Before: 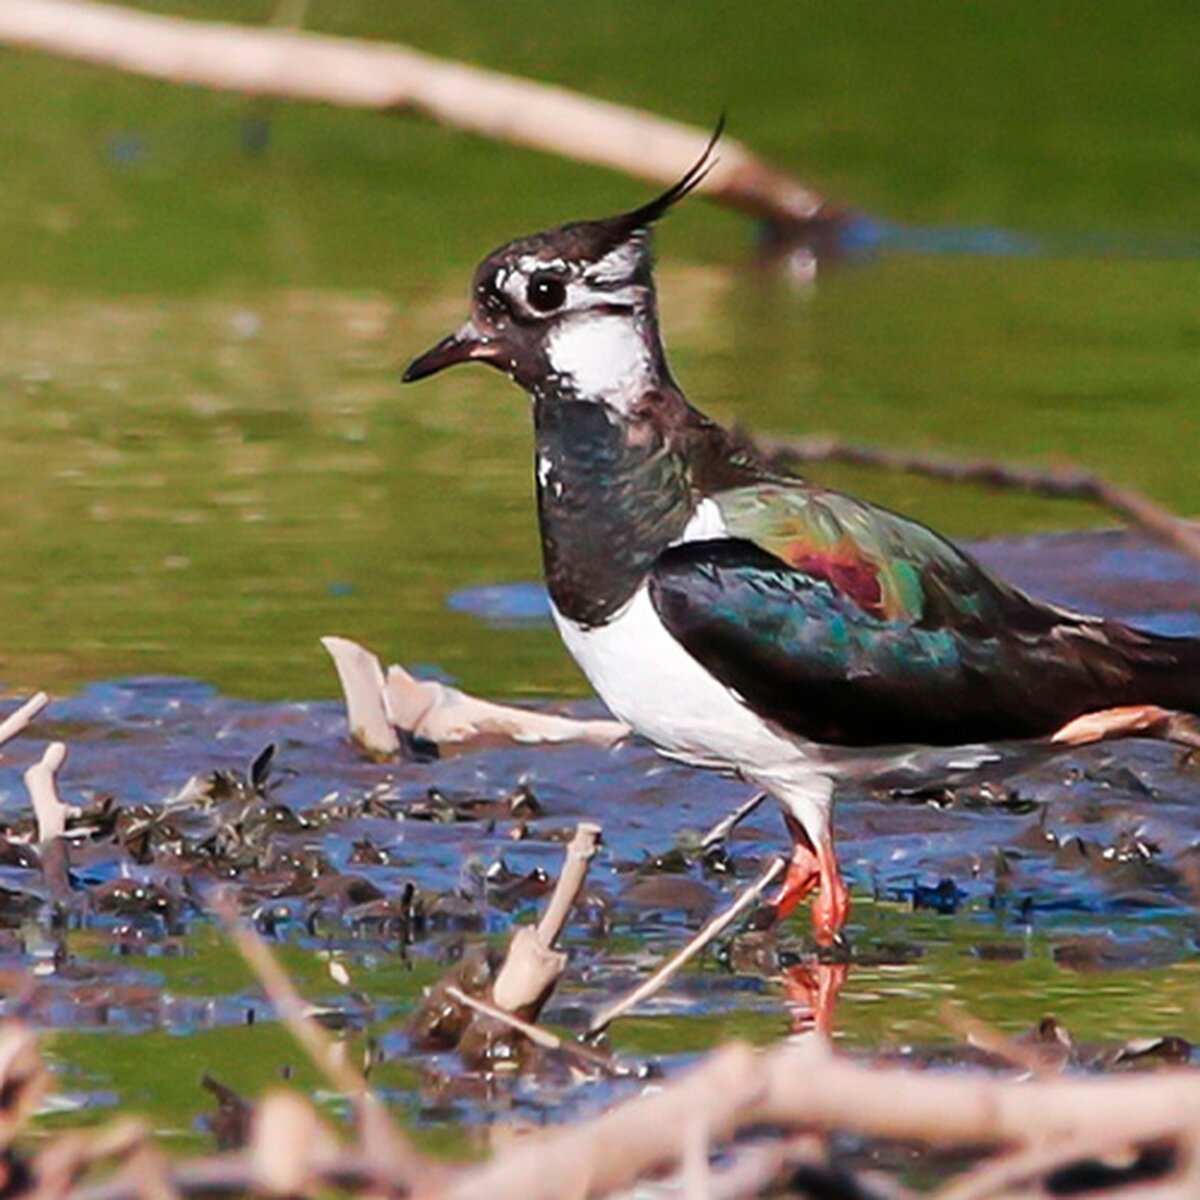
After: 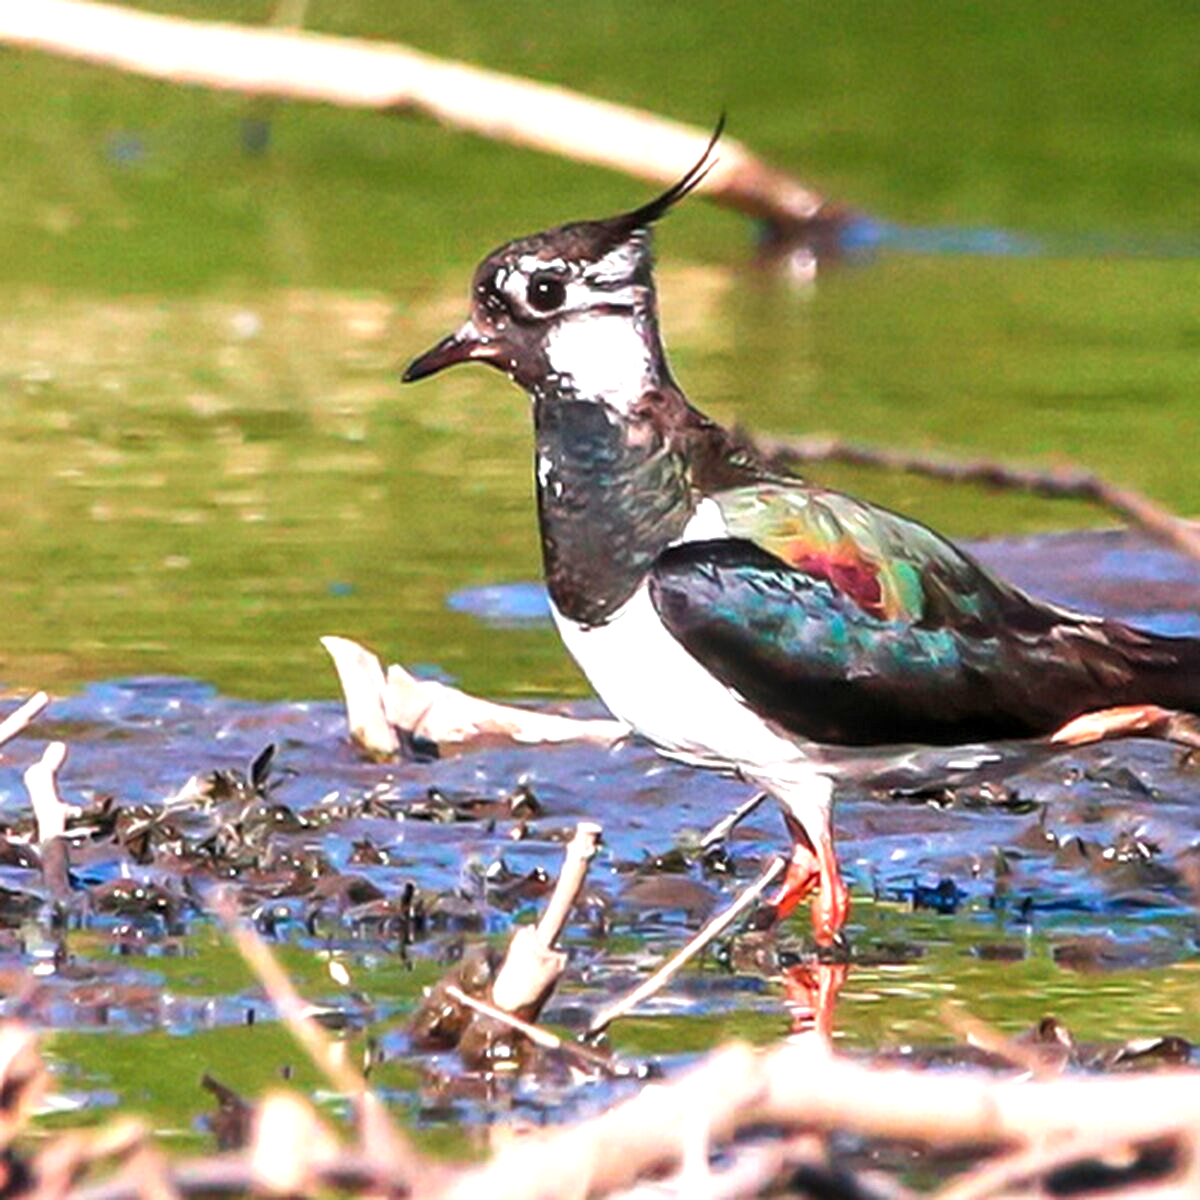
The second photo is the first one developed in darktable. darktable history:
exposure: exposure 0.95 EV, compensate highlight preservation false
local contrast: on, module defaults
shadows and highlights: shadows 37.27, highlights -28.18, soften with gaussian
